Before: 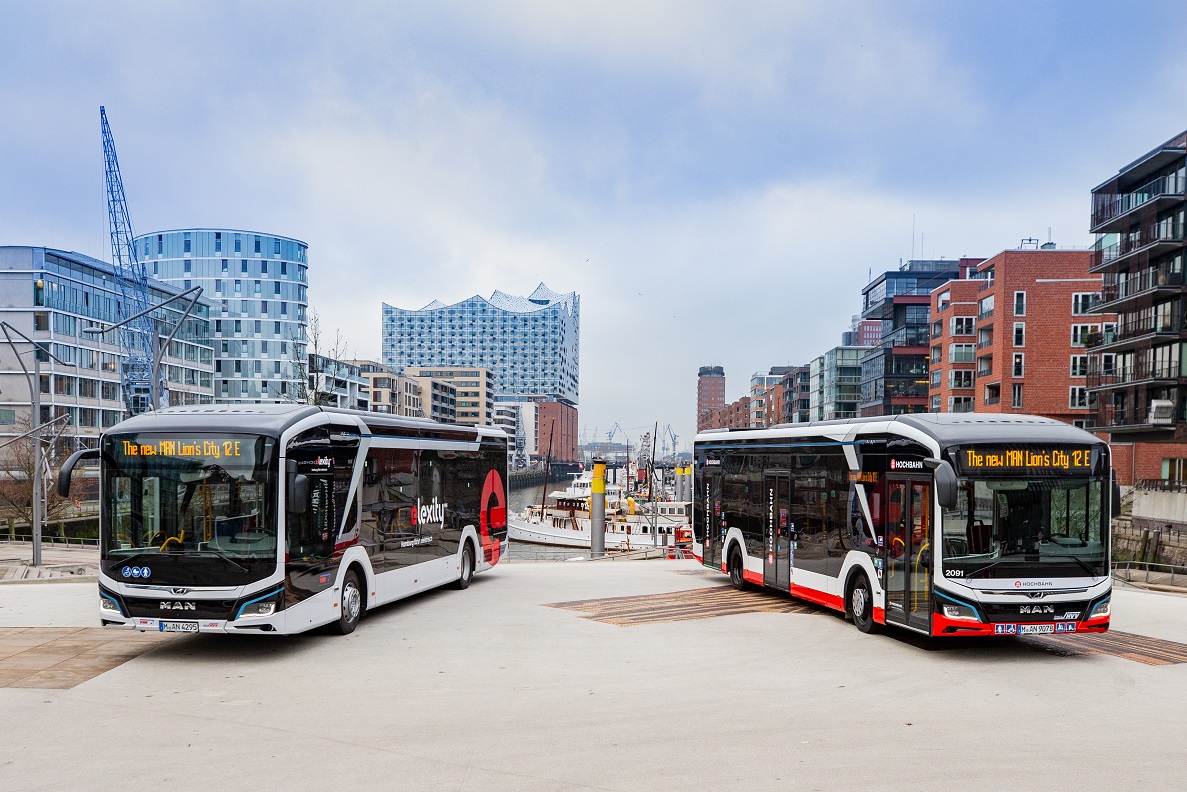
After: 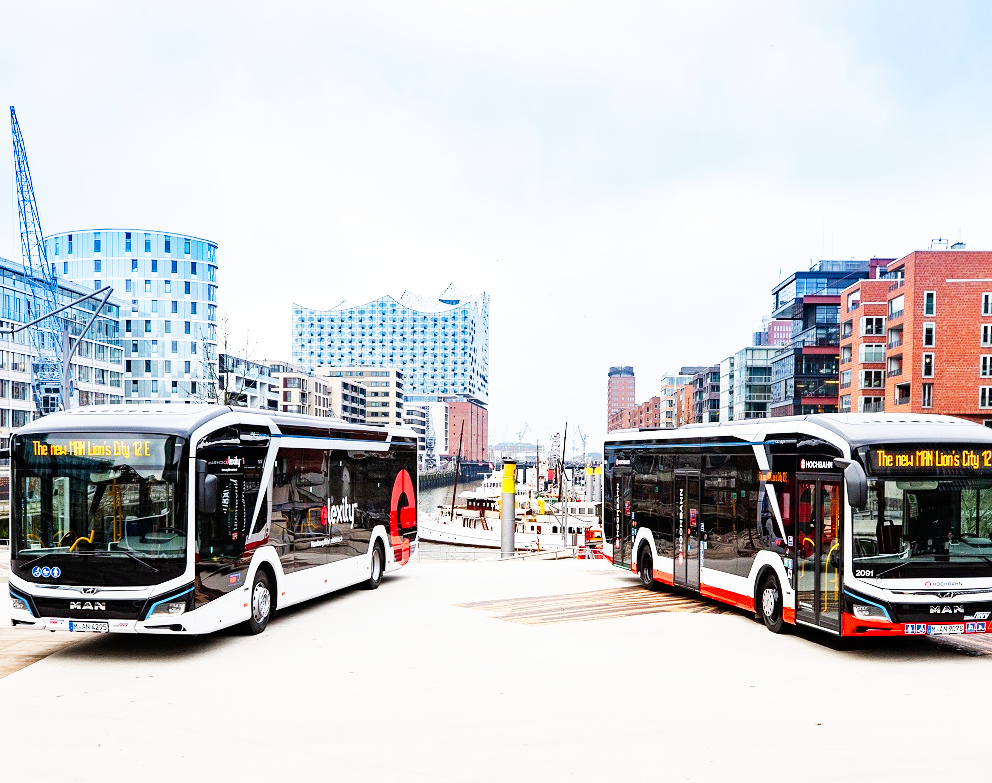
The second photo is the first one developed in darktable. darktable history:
base curve: curves: ch0 [(0, 0) (0.007, 0.004) (0.027, 0.03) (0.046, 0.07) (0.207, 0.54) (0.442, 0.872) (0.673, 0.972) (1, 1)], preserve colors none
crop: left 7.598%, right 7.873%
